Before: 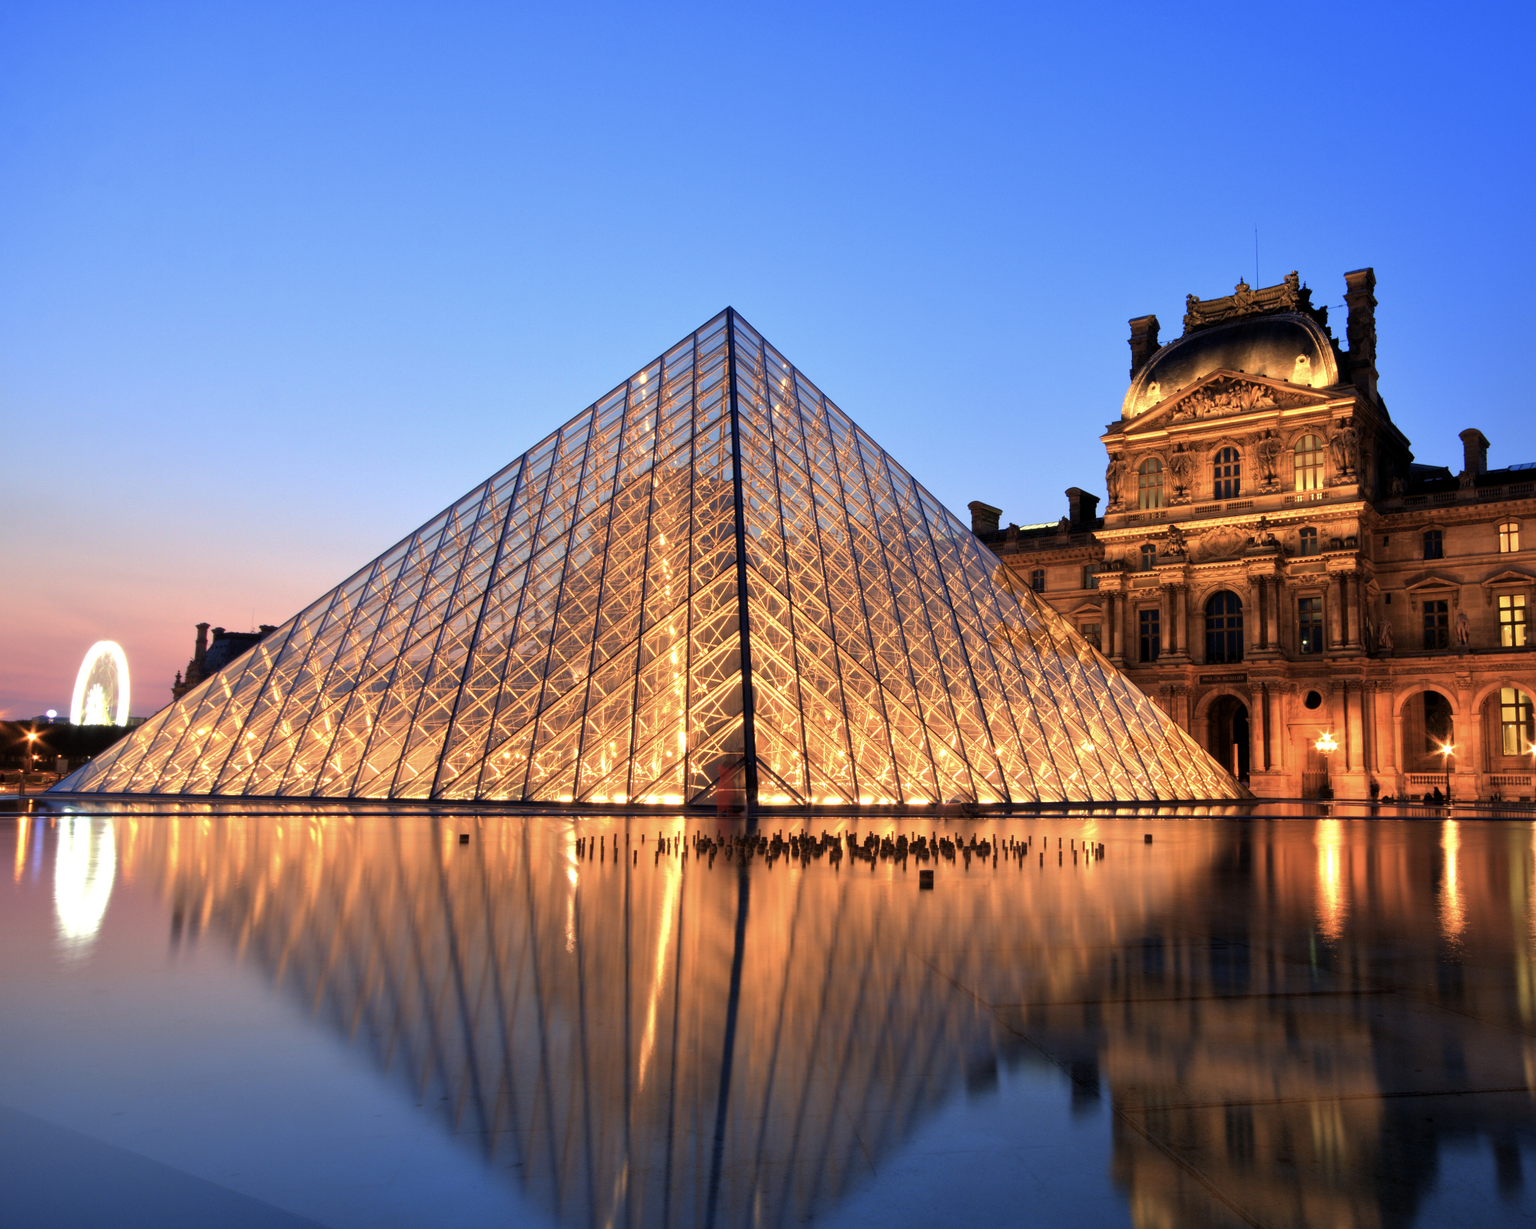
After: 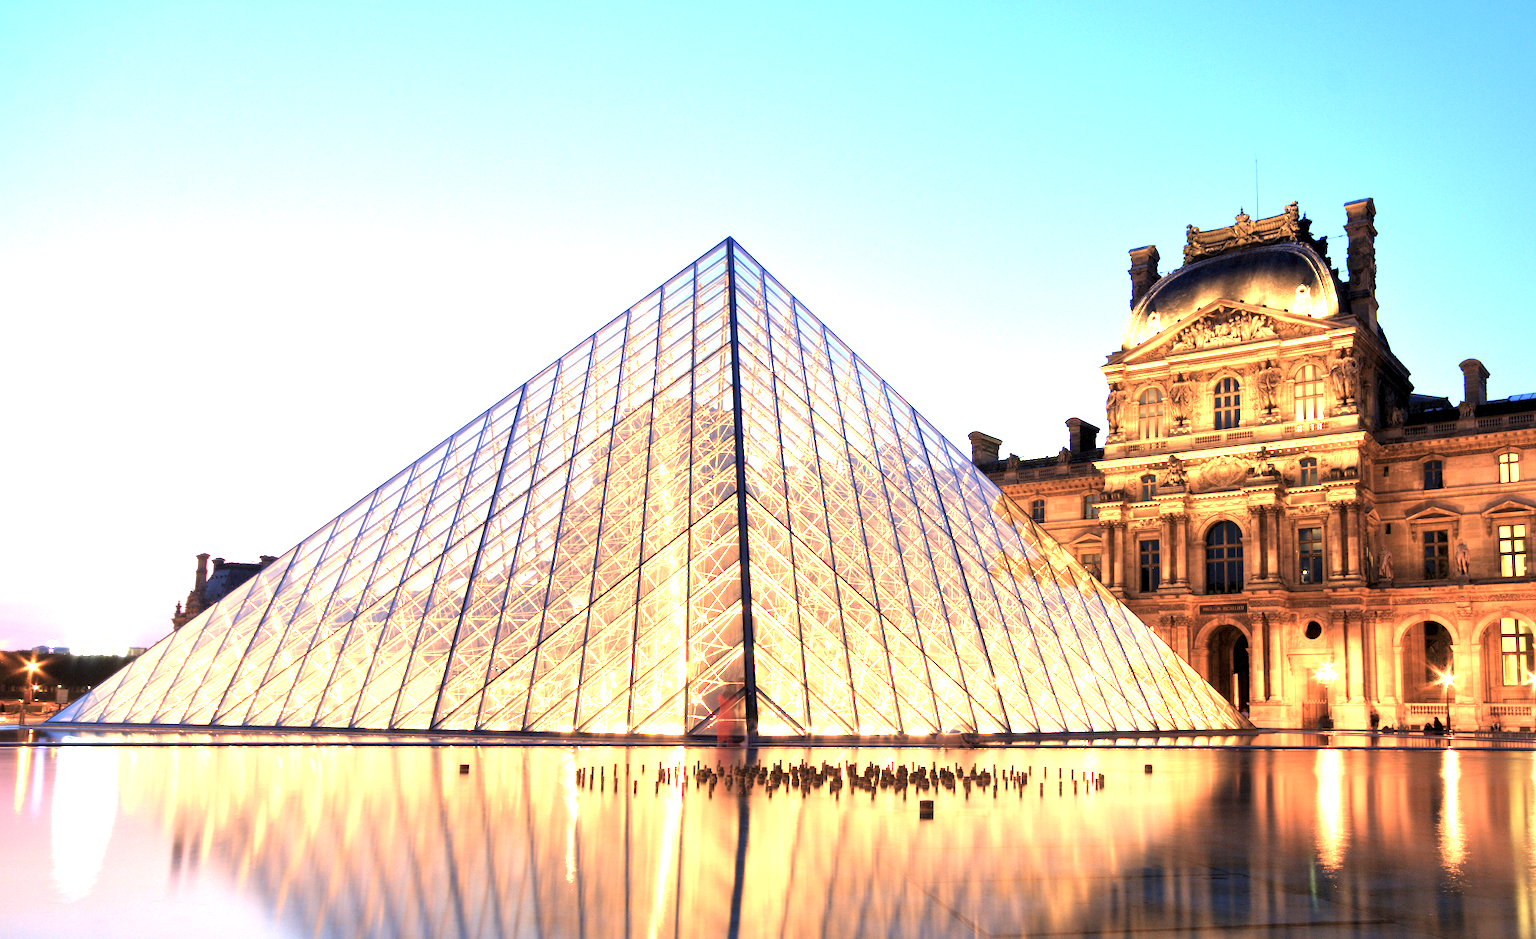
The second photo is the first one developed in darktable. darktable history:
crop: top 5.716%, bottom 17.8%
exposure: exposure 2.058 EV, compensate highlight preservation false
